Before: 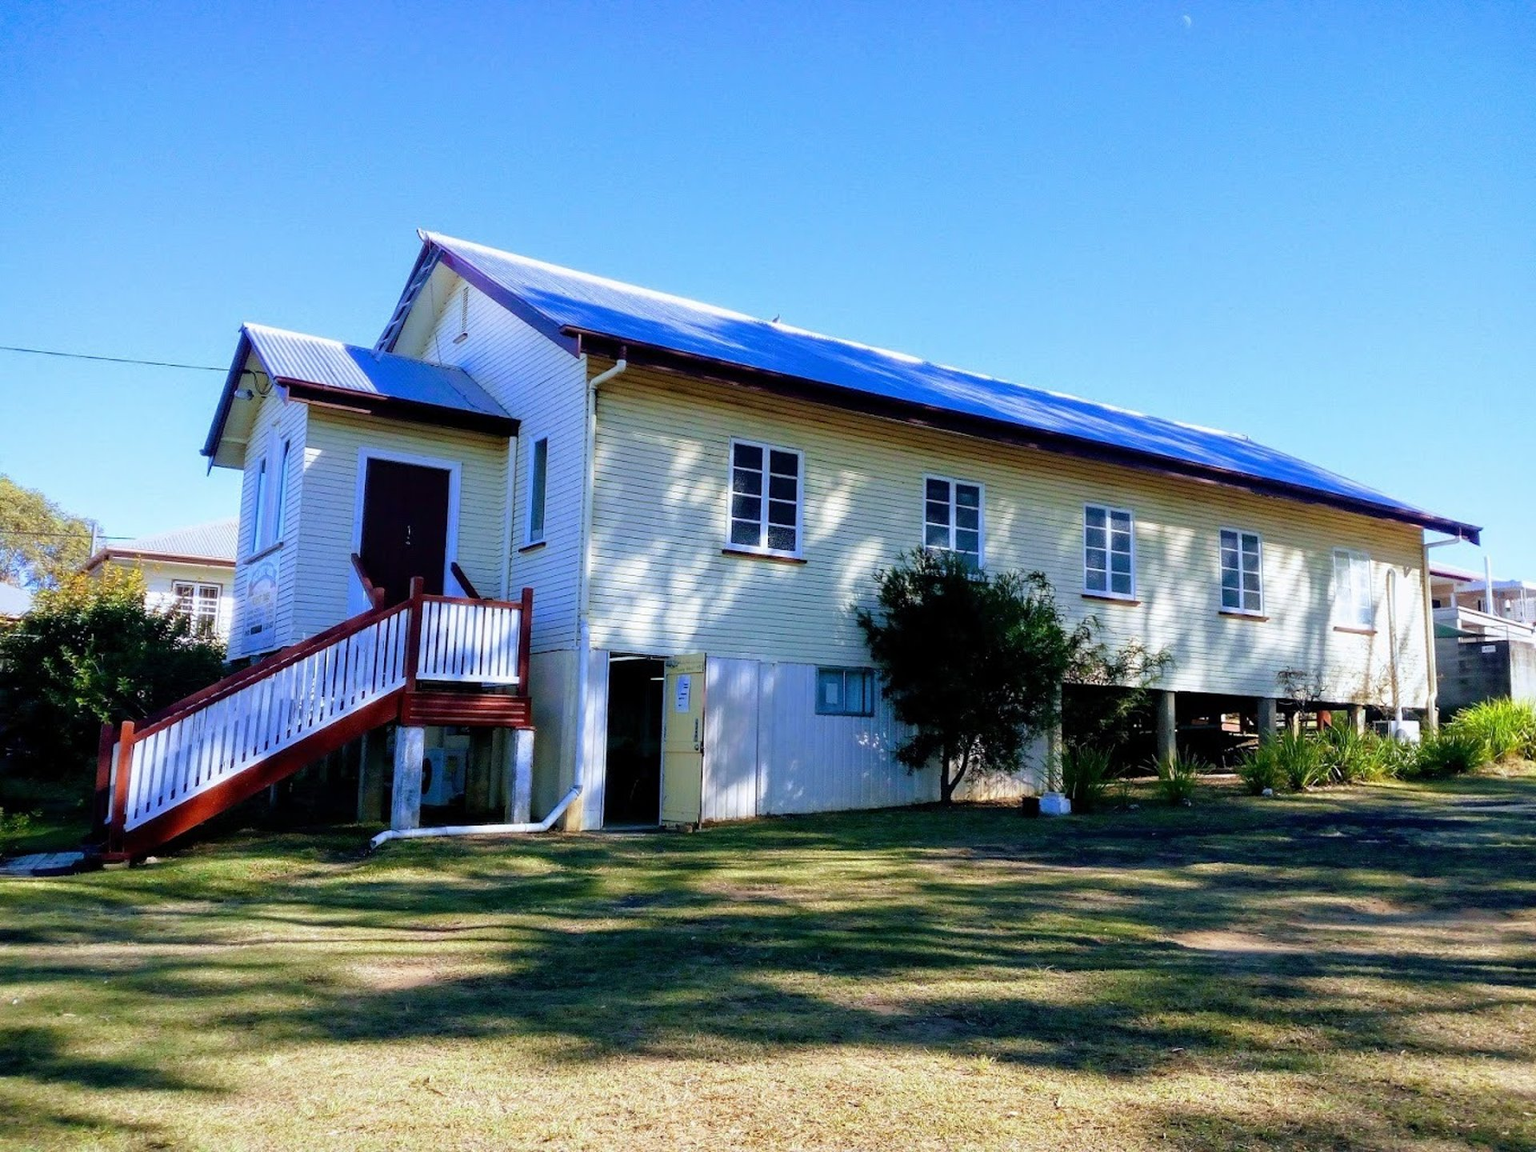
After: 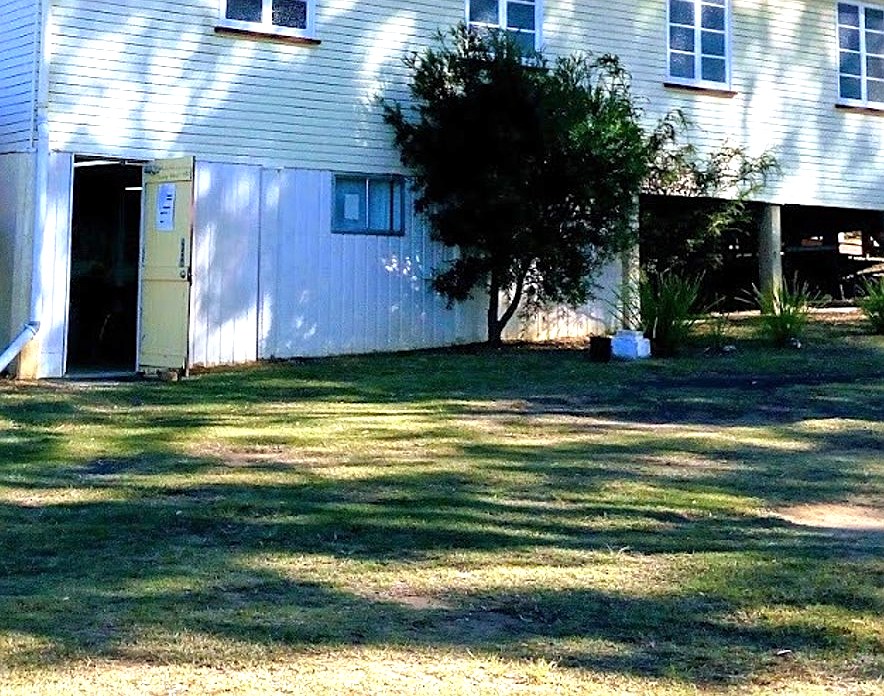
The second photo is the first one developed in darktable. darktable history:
crop: left 35.842%, top 45.843%, right 18.08%, bottom 5.809%
exposure: exposure 0.724 EV, compensate exposure bias true, compensate highlight preservation false
sharpen: on, module defaults
